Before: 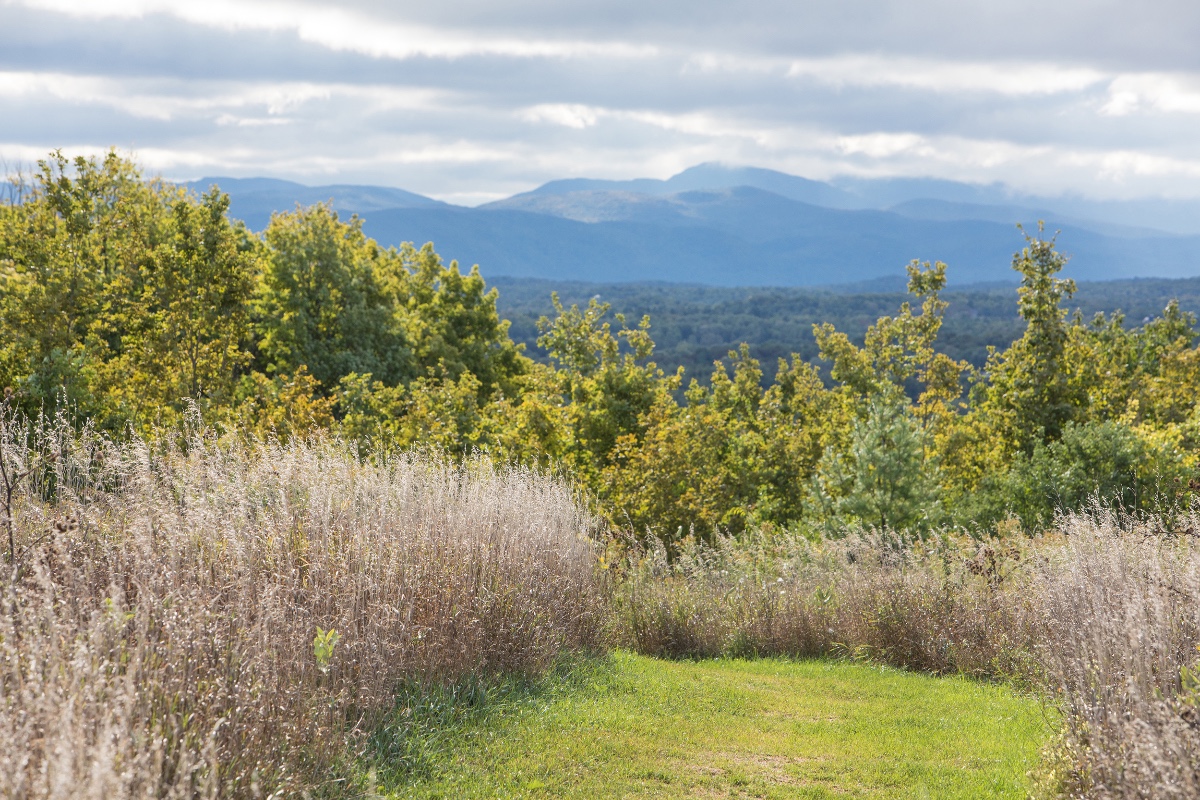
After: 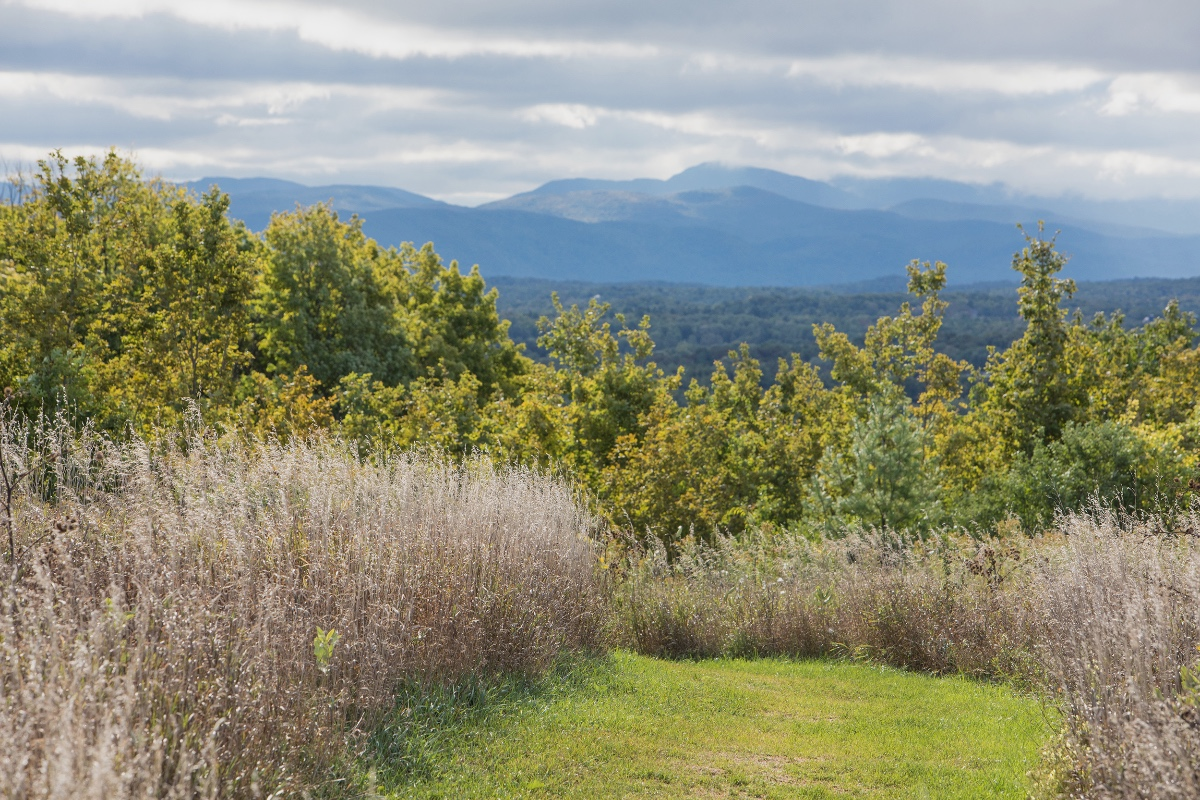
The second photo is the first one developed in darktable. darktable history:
exposure: exposure -0.239 EV, compensate exposure bias true, compensate highlight preservation false
